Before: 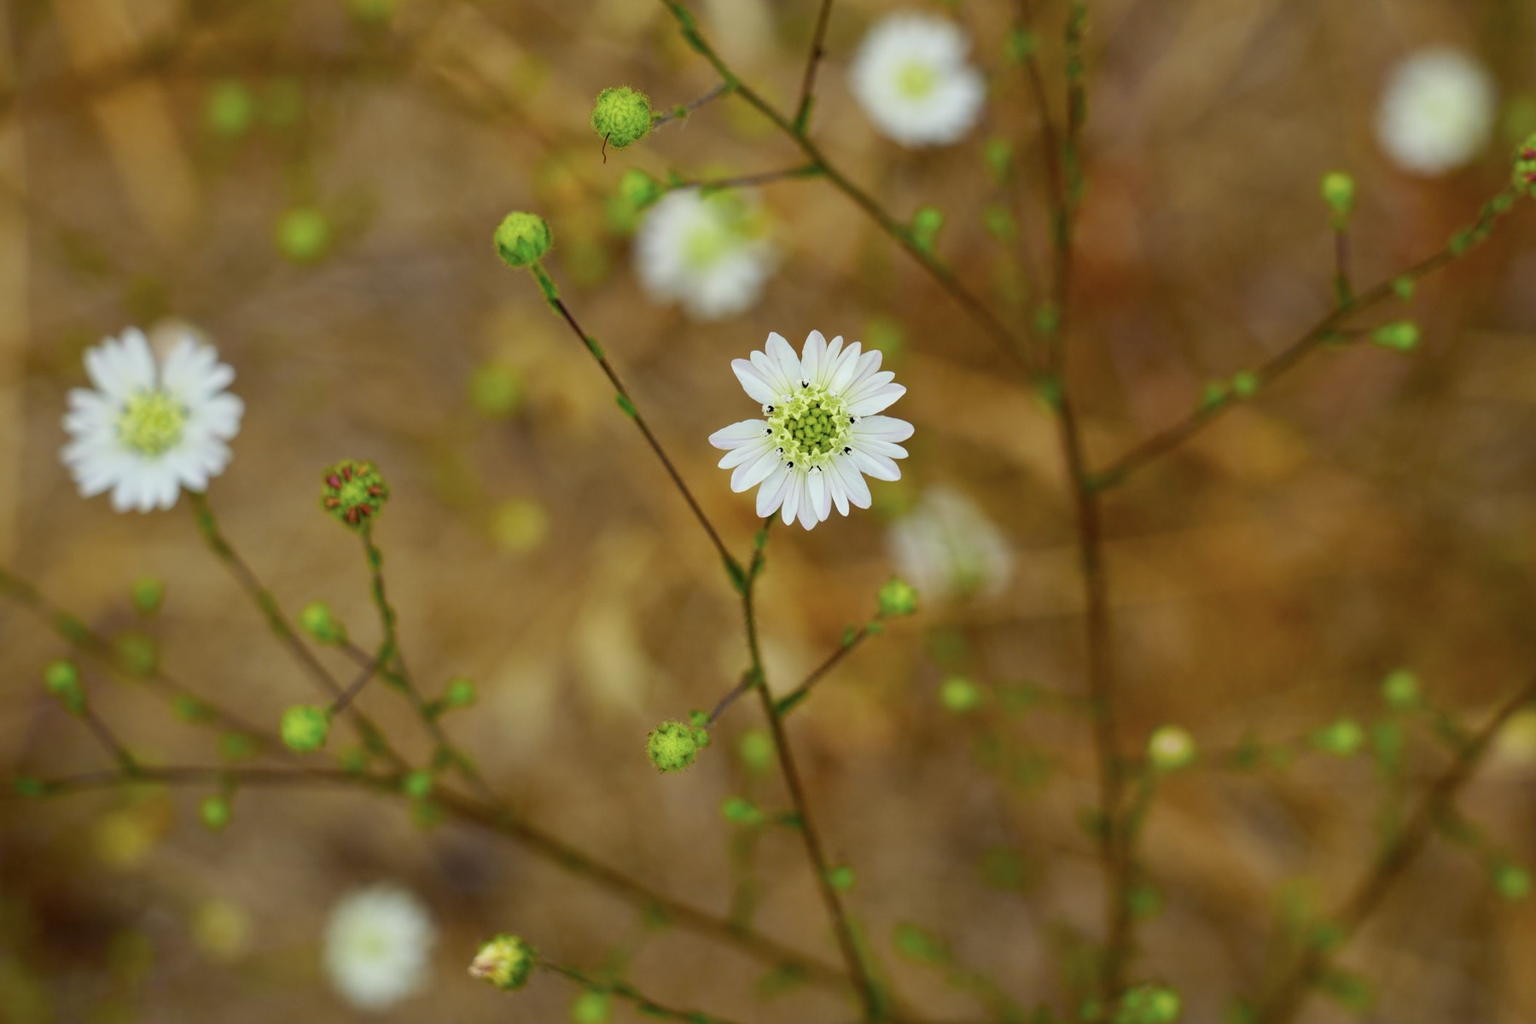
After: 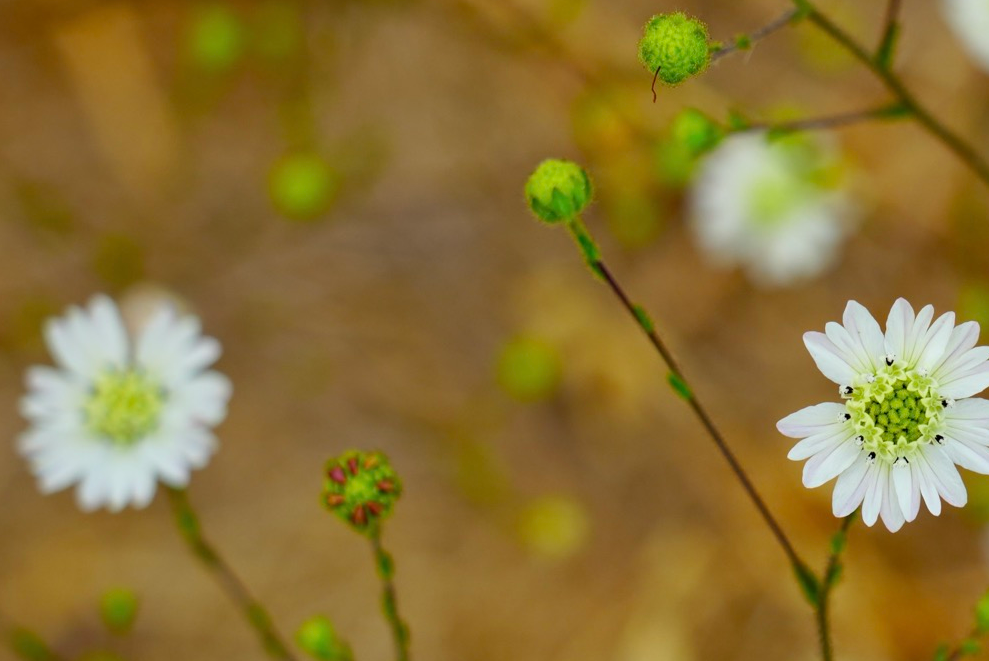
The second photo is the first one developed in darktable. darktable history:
crop and rotate: left 3.019%, top 7.419%, right 42.036%, bottom 37.436%
